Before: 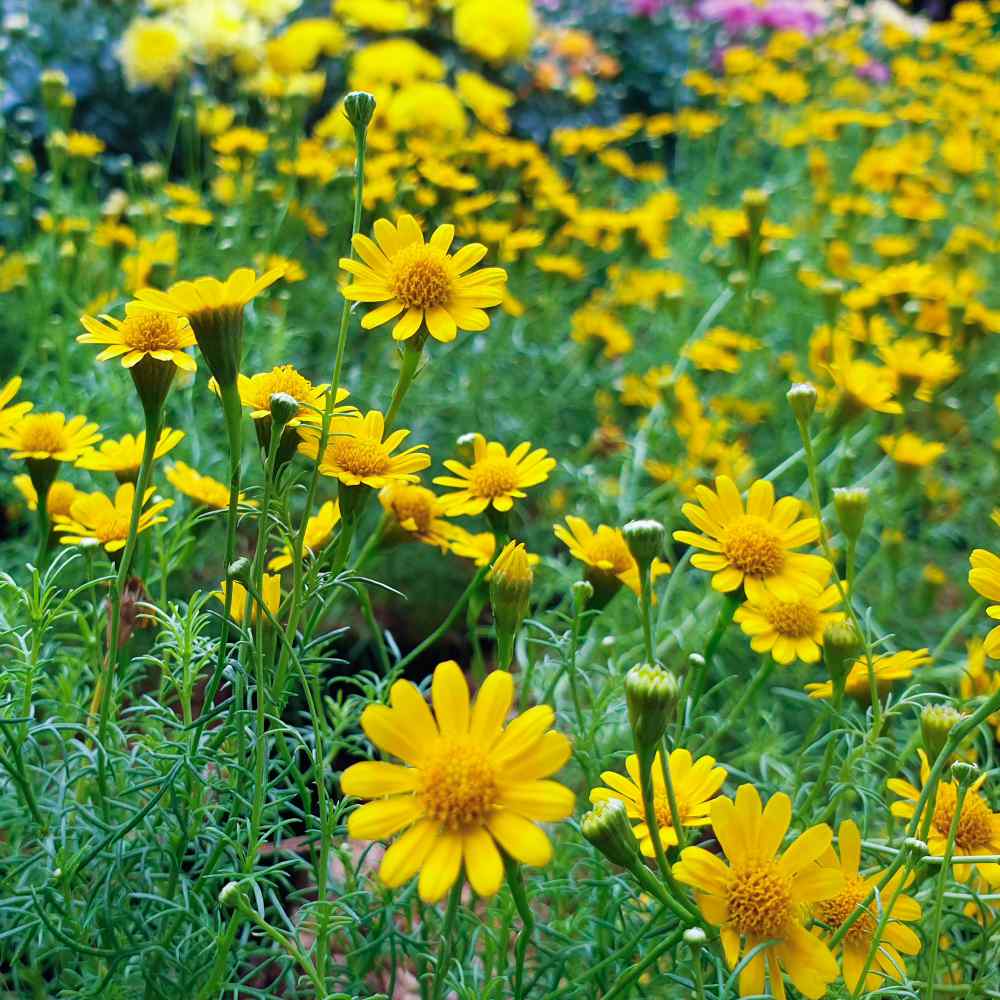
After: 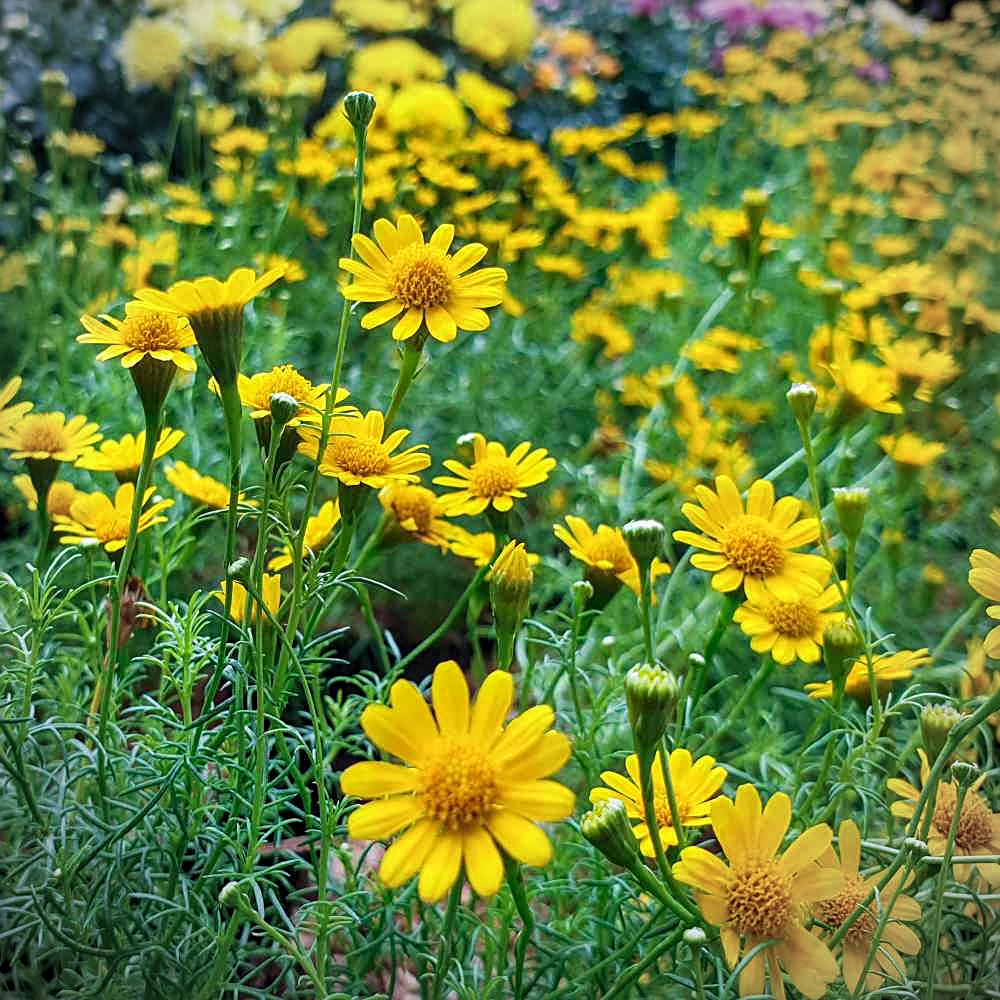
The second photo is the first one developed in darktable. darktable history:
sharpen: on, module defaults
fill light: on, module defaults
local contrast: on, module defaults
vignetting: fall-off radius 60.92%
